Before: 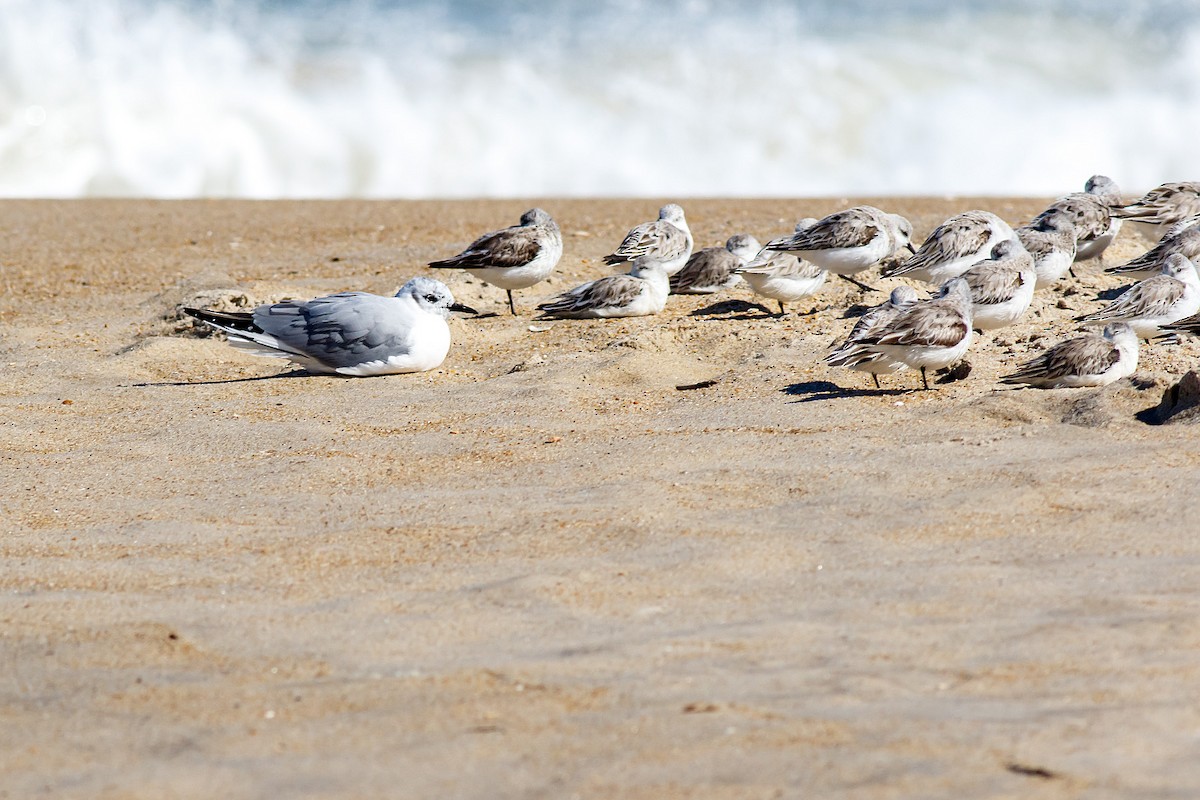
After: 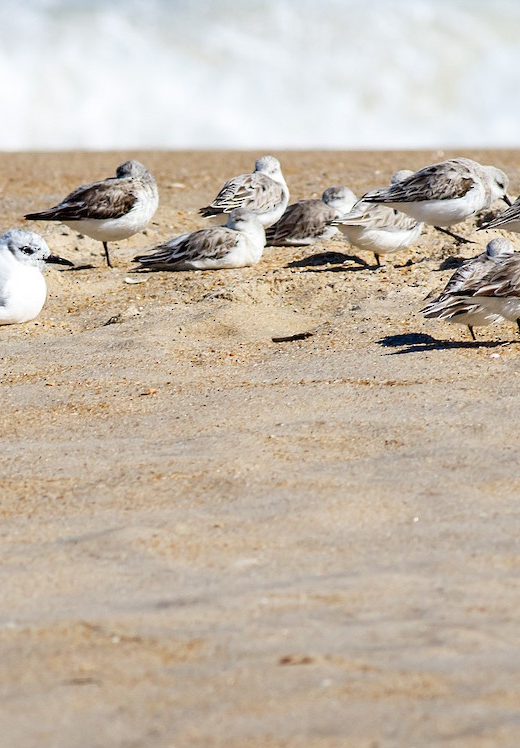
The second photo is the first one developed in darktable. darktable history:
crop: left 33.738%, top 6.048%, right 22.895%
